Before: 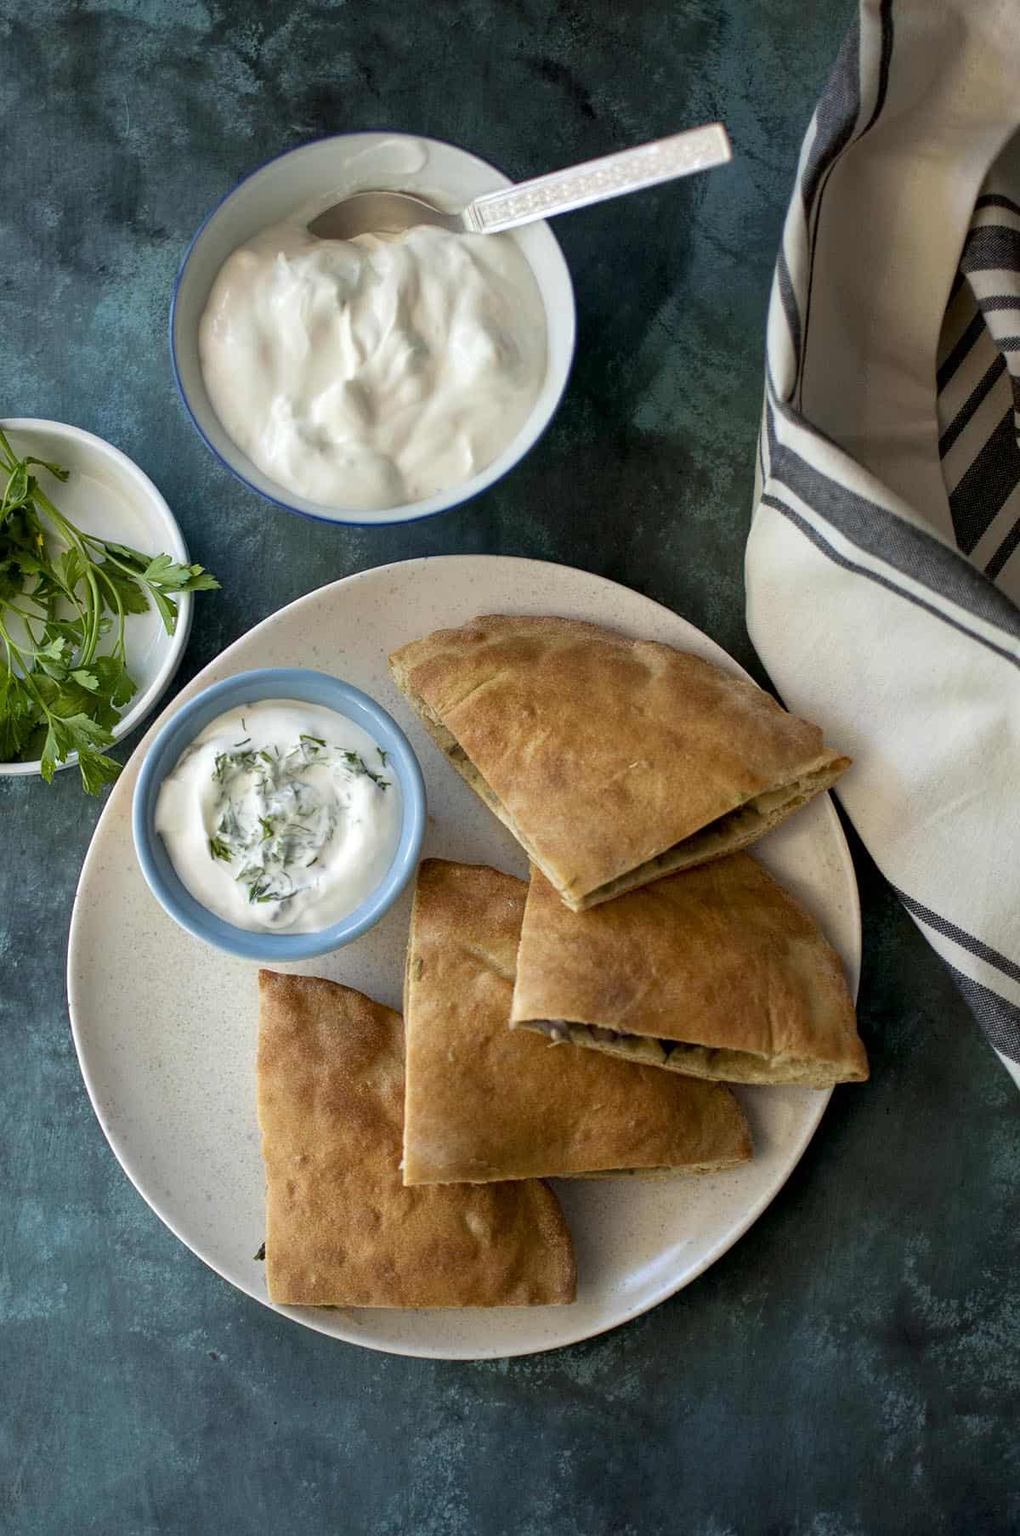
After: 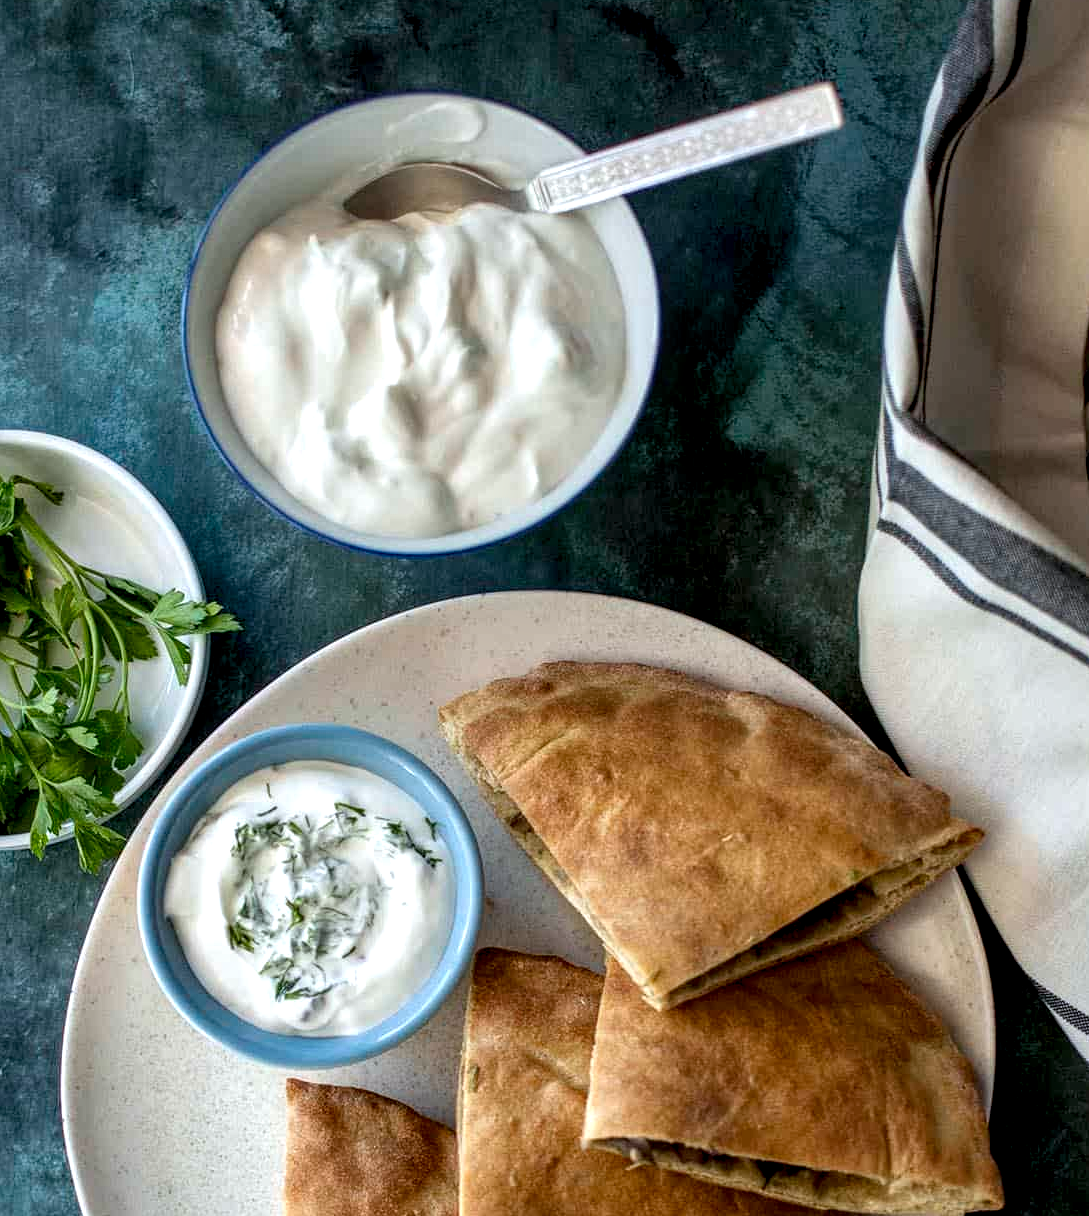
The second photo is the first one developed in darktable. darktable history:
crop: left 1.509%, top 3.452%, right 7.696%, bottom 28.452%
local contrast: detail 160%
white balance: red 0.983, blue 1.036
